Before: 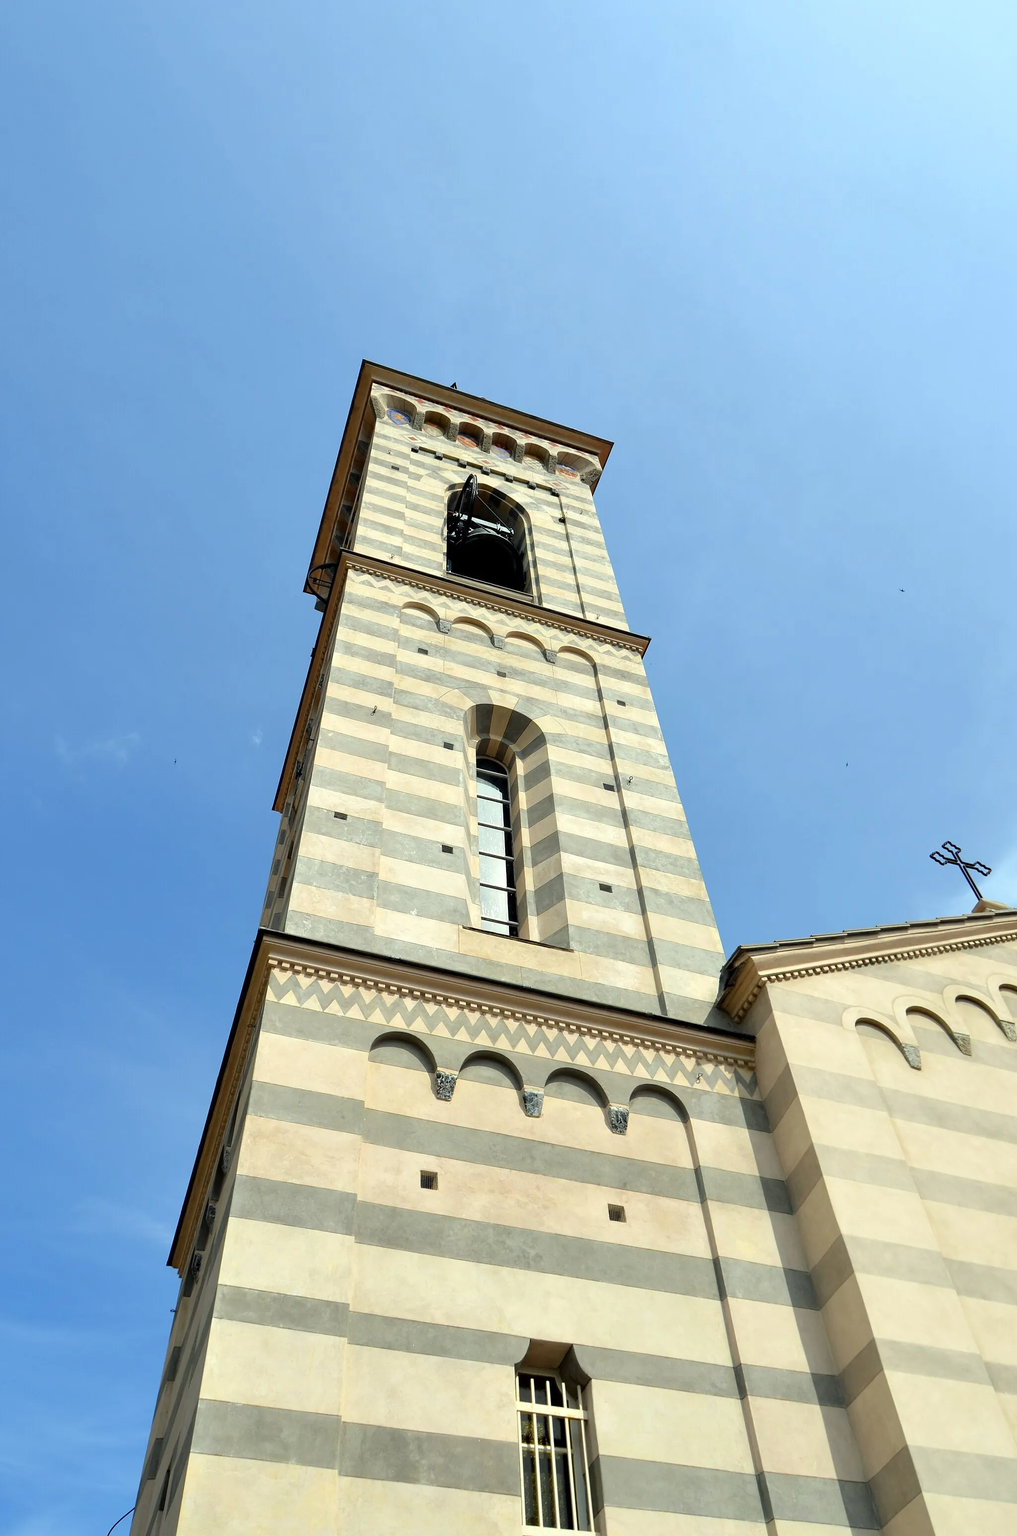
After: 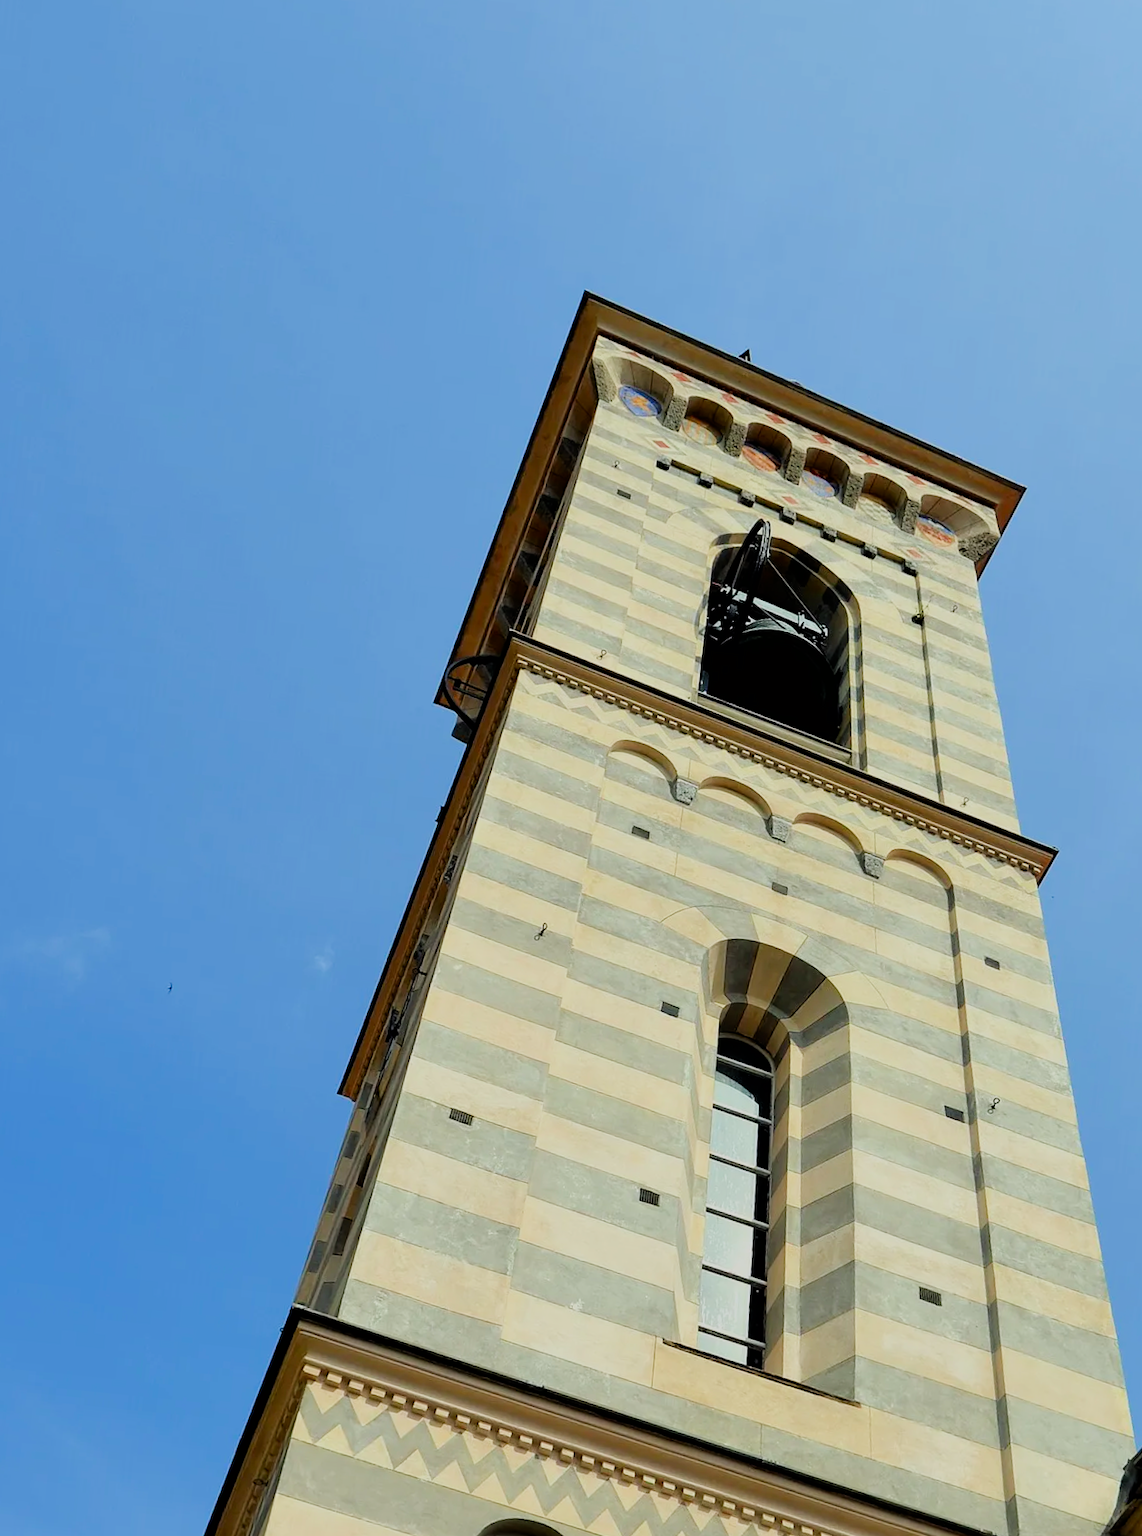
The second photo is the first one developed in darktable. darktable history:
color correction: highlights b* 0.052, saturation 1.34
crop and rotate: angle -5.72°, left 2.27%, top 6.768%, right 27.351%, bottom 30.544%
filmic rgb: black relative exposure -7.65 EV, white relative exposure 4.56 EV, hardness 3.61
